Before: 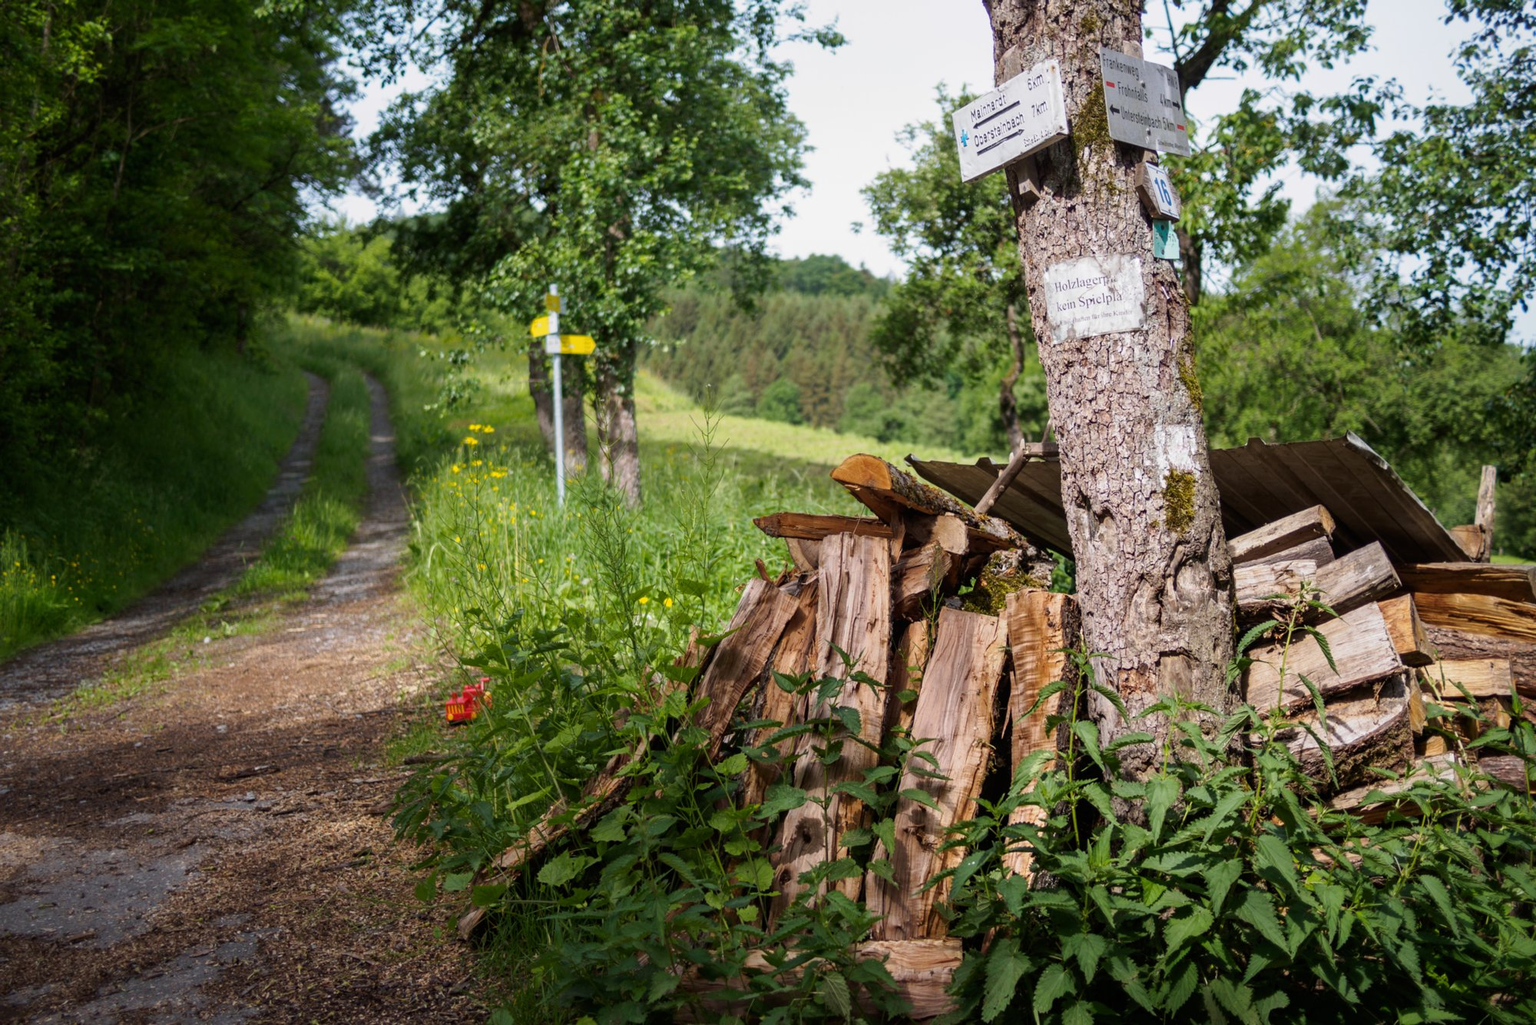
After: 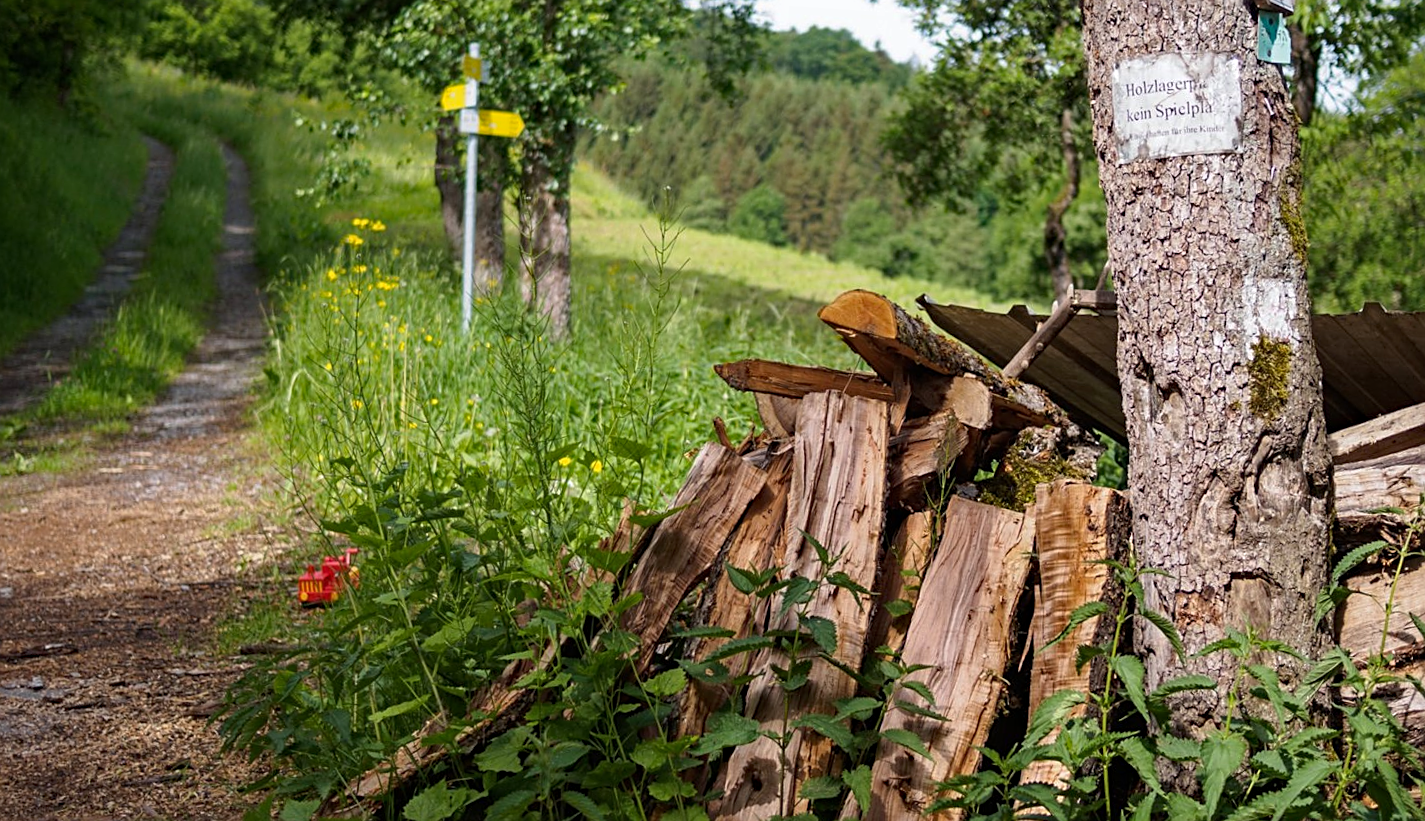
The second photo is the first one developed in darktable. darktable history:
haze removal: compatibility mode true, adaptive false
sharpen: on, module defaults
crop and rotate: angle -3.75°, left 9.784%, top 20.614%, right 12.075%, bottom 11.873%
